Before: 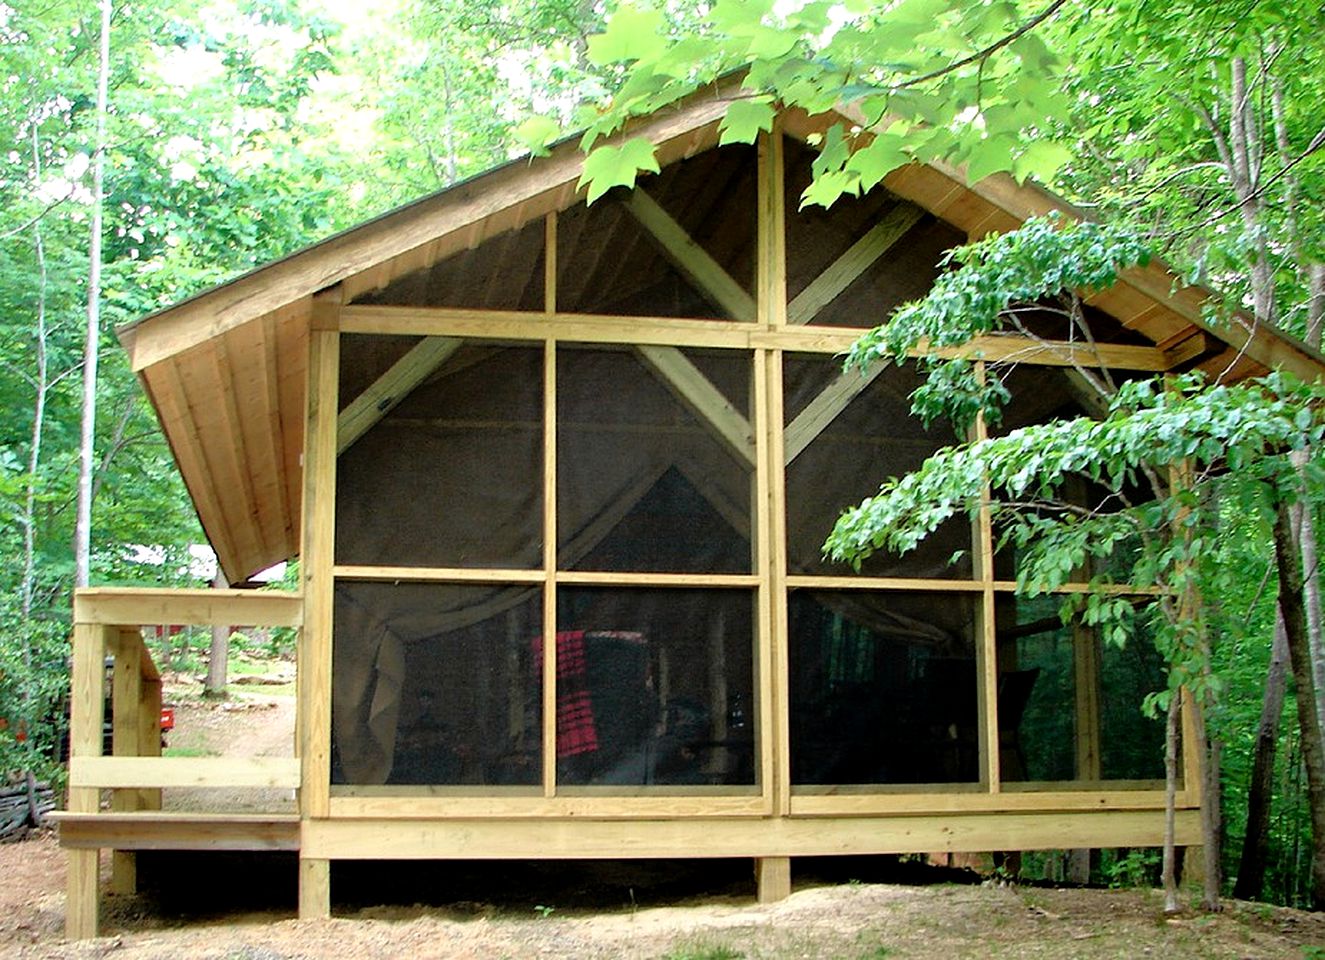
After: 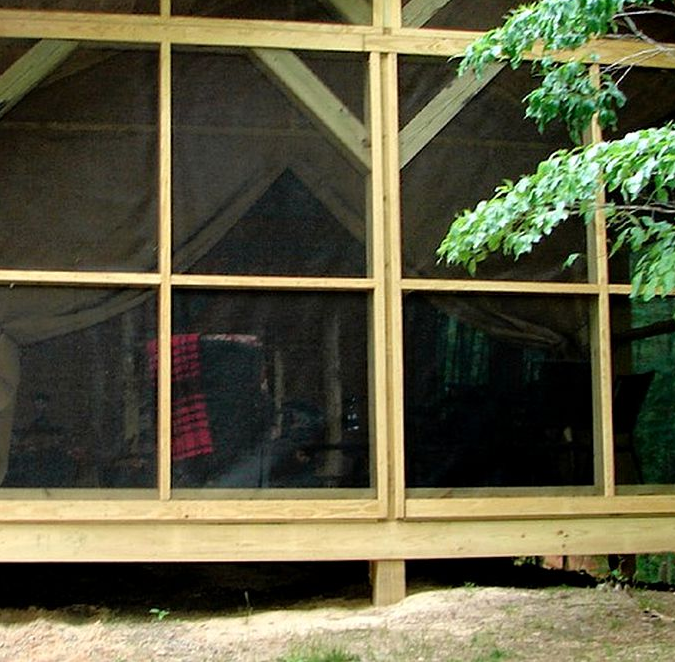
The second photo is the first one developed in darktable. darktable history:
crop and rotate: left 29.193%, top 31.038%, right 19.811%
